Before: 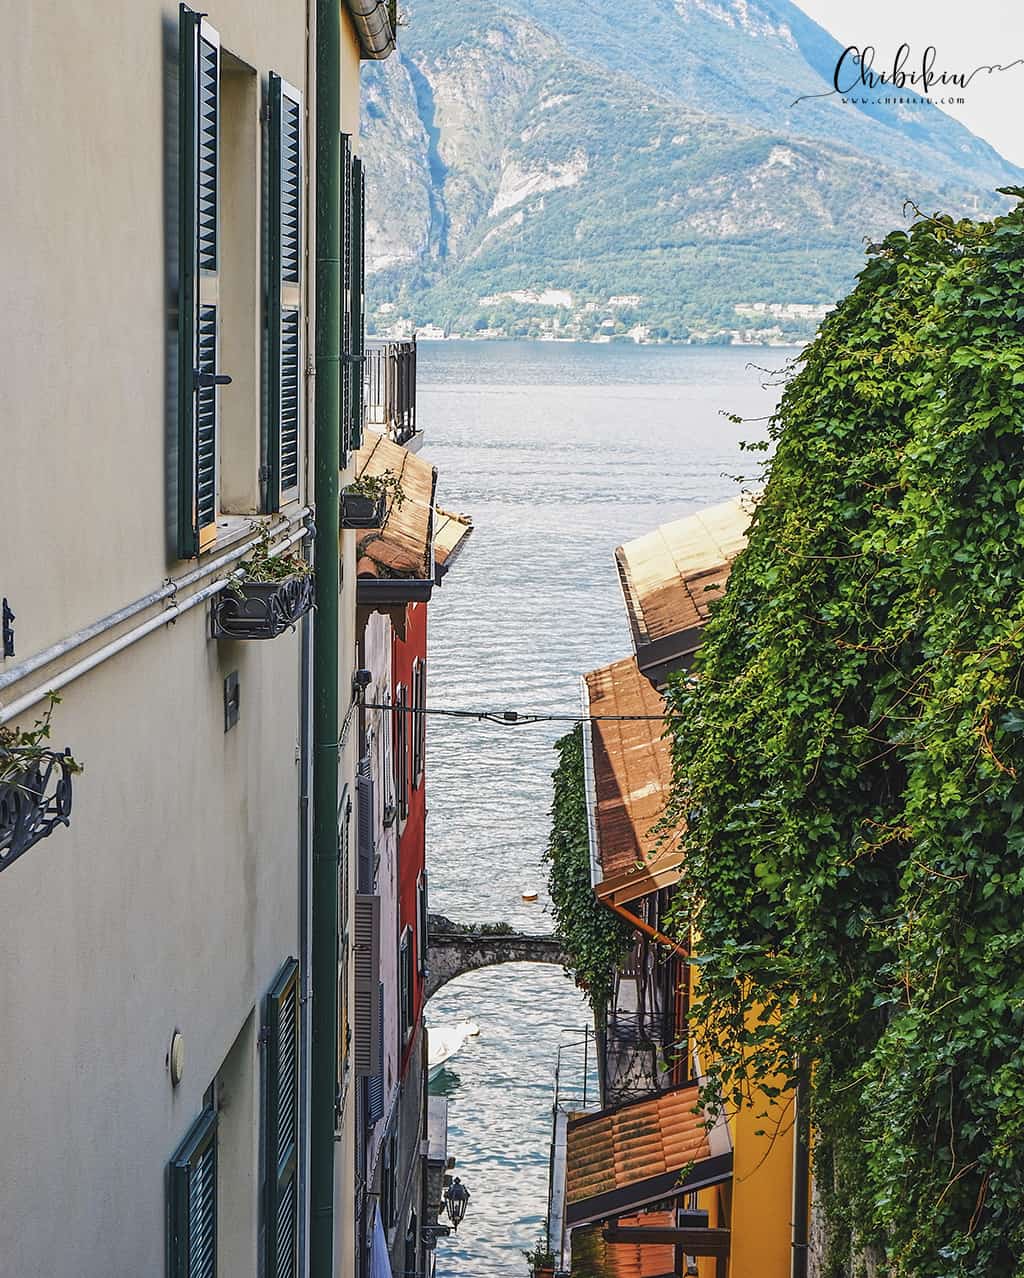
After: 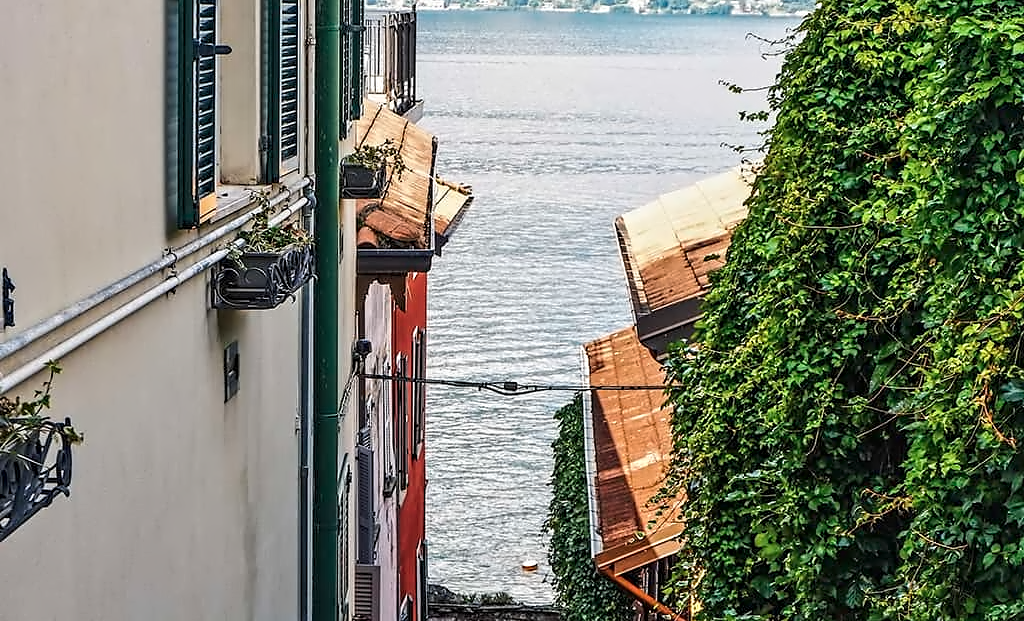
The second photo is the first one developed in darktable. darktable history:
contrast equalizer: y [[0.5, 0.542, 0.583, 0.625, 0.667, 0.708], [0.5 ×6], [0.5 ×6], [0, 0.033, 0.067, 0.1, 0.133, 0.167], [0, 0.05, 0.1, 0.15, 0.2, 0.25]], mix 0.587
crop and rotate: top 25.849%, bottom 25.533%
